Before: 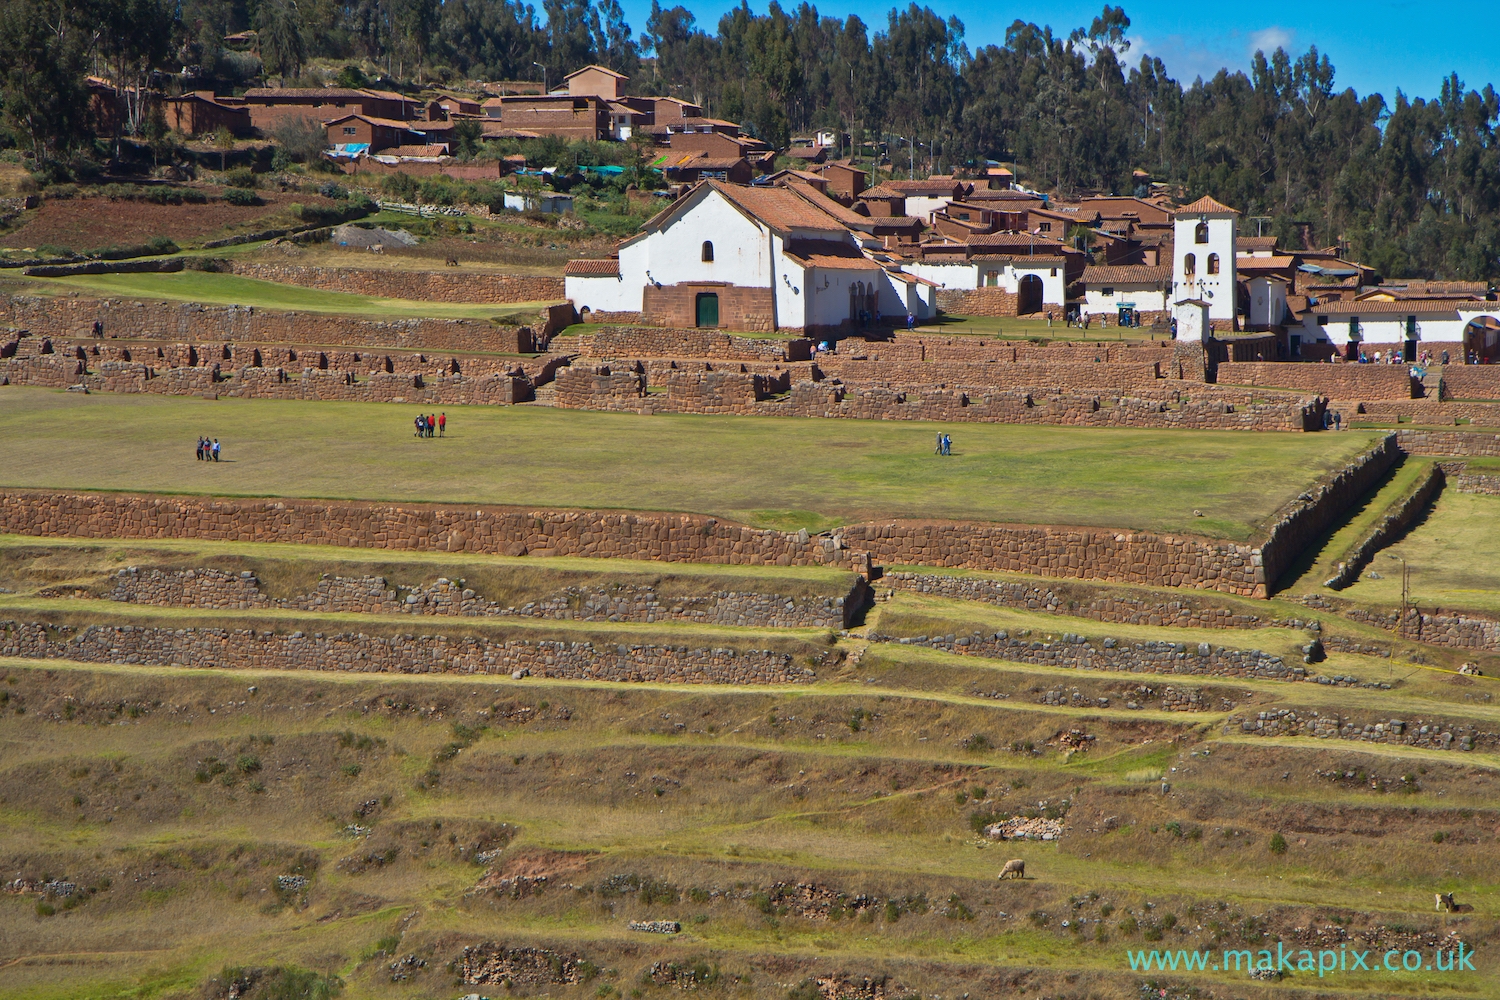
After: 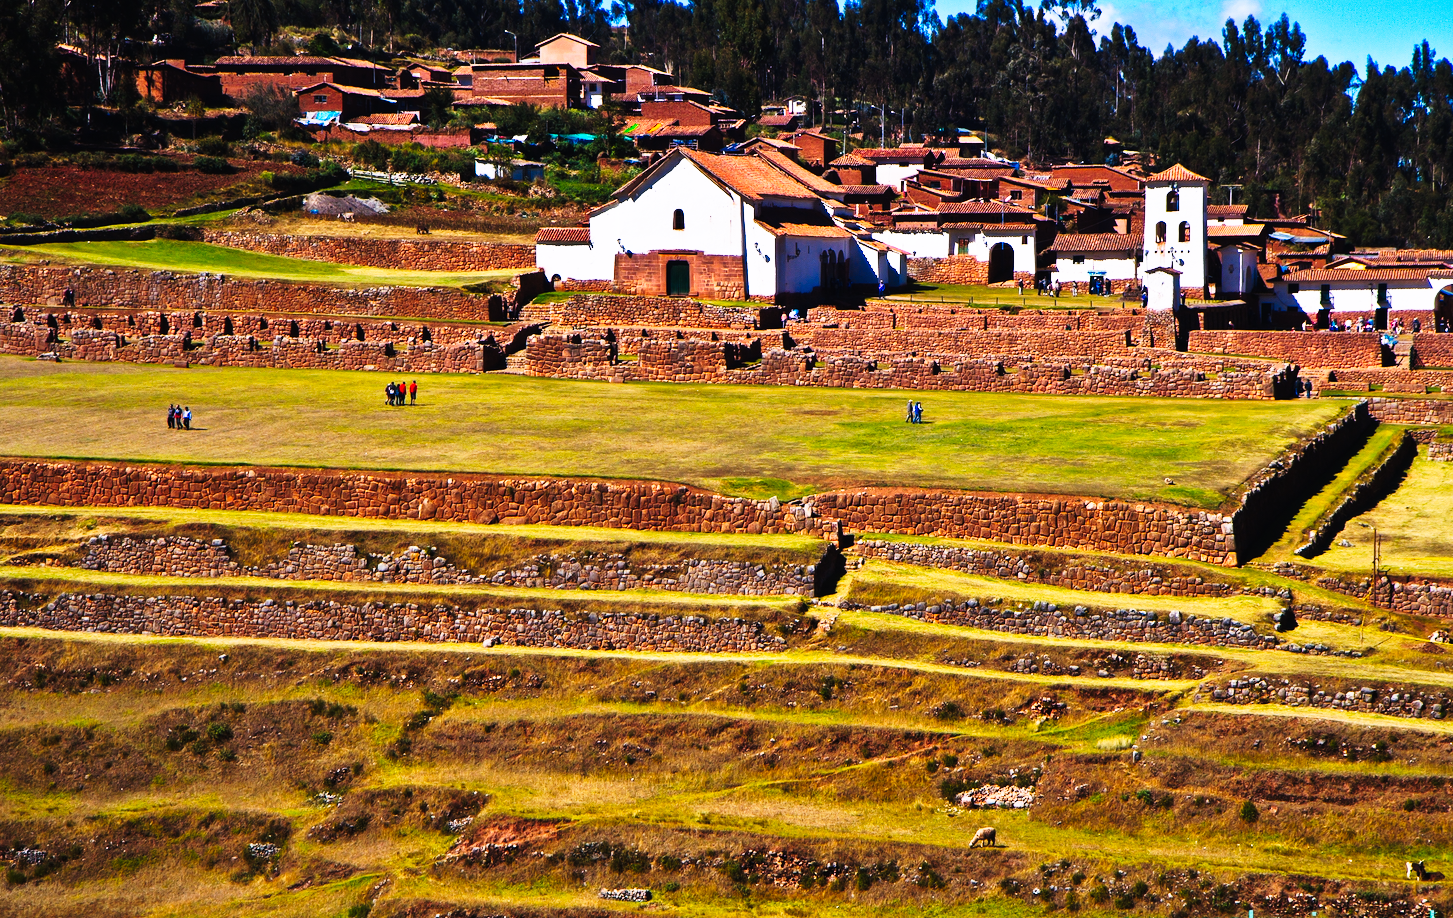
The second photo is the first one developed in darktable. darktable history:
crop: left 1.964%, top 3.251%, right 1.122%, bottom 4.933%
white balance: red 1.05, blue 1.072
tone curve: curves: ch0 [(0, 0) (0.003, 0.006) (0.011, 0.008) (0.025, 0.011) (0.044, 0.015) (0.069, 0.019) (0.1, 0.023) (0.136, 0.03) (0.177, 0.042) (0.224, 0.065) (0.277, 0.103) (0.335, 0.177) (0.399, 0.294) (0.468, 0.463) (0.543, 0.639) (0.623, 0.805) (0.709, 0.909) (0.801, 0.967) (0.898, 0.989) (1, 1)], preserve colors none
